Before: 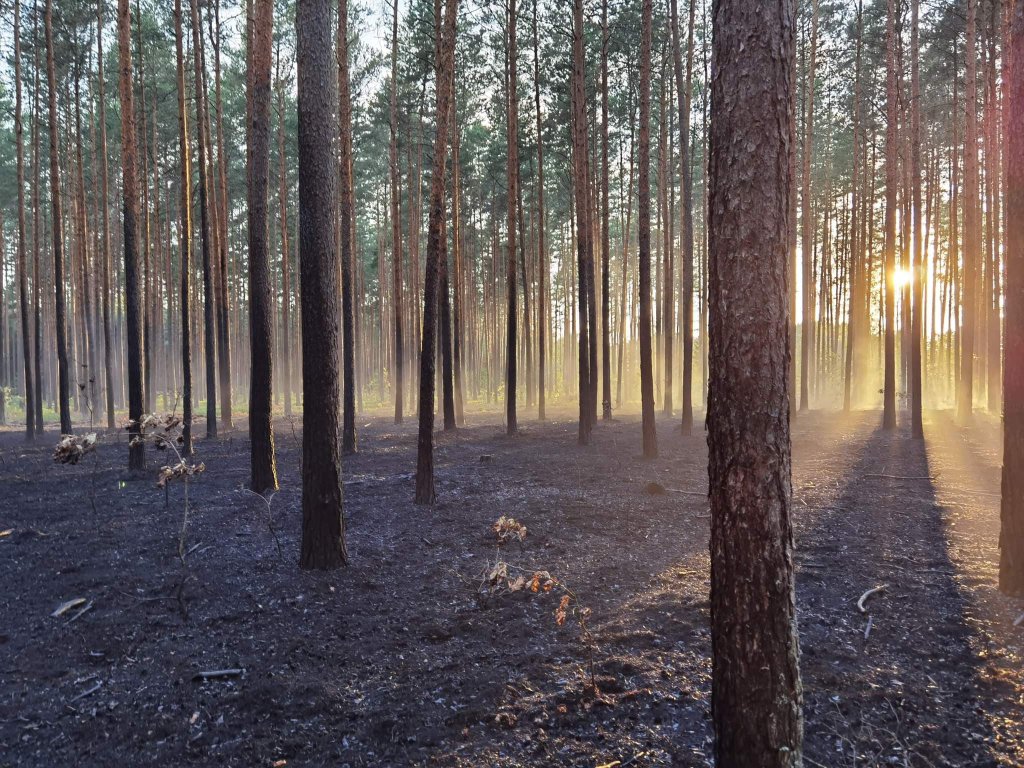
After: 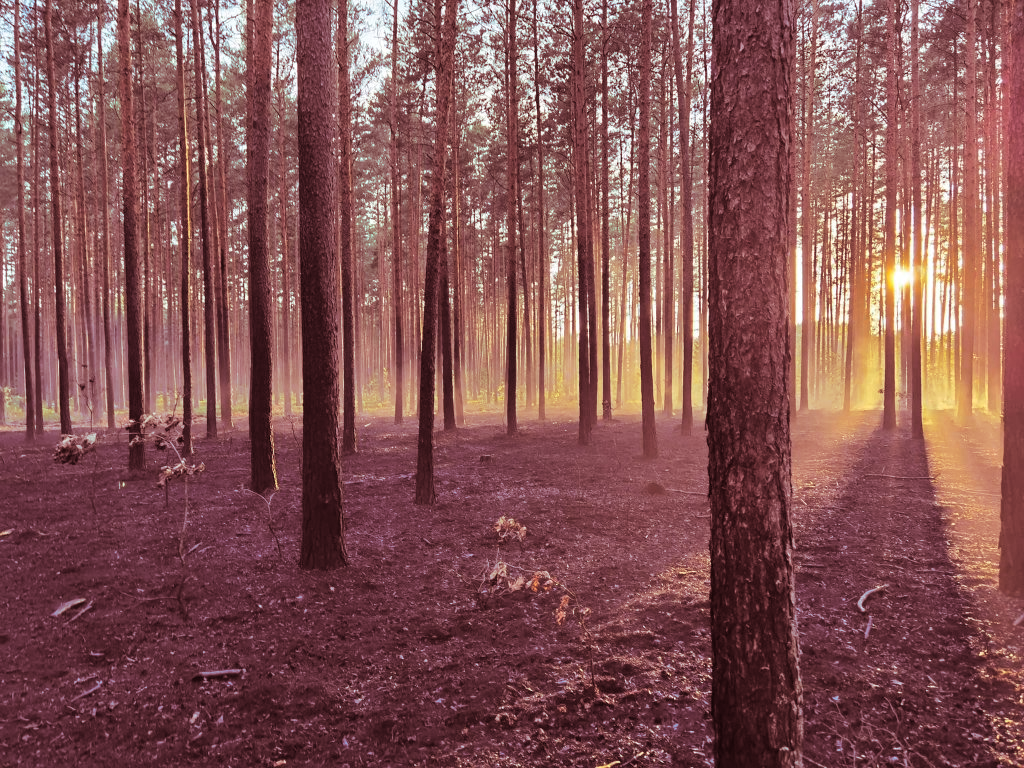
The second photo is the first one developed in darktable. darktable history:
color balance rgb: perceptual saturation grading › global saturation 25%, perceptual brilliance grading › mid-tones 10%, perceptual brilliance grading › shadows 15%, global vibrance 20%
split-toning: highlights › saturation 0, balance -61.83
